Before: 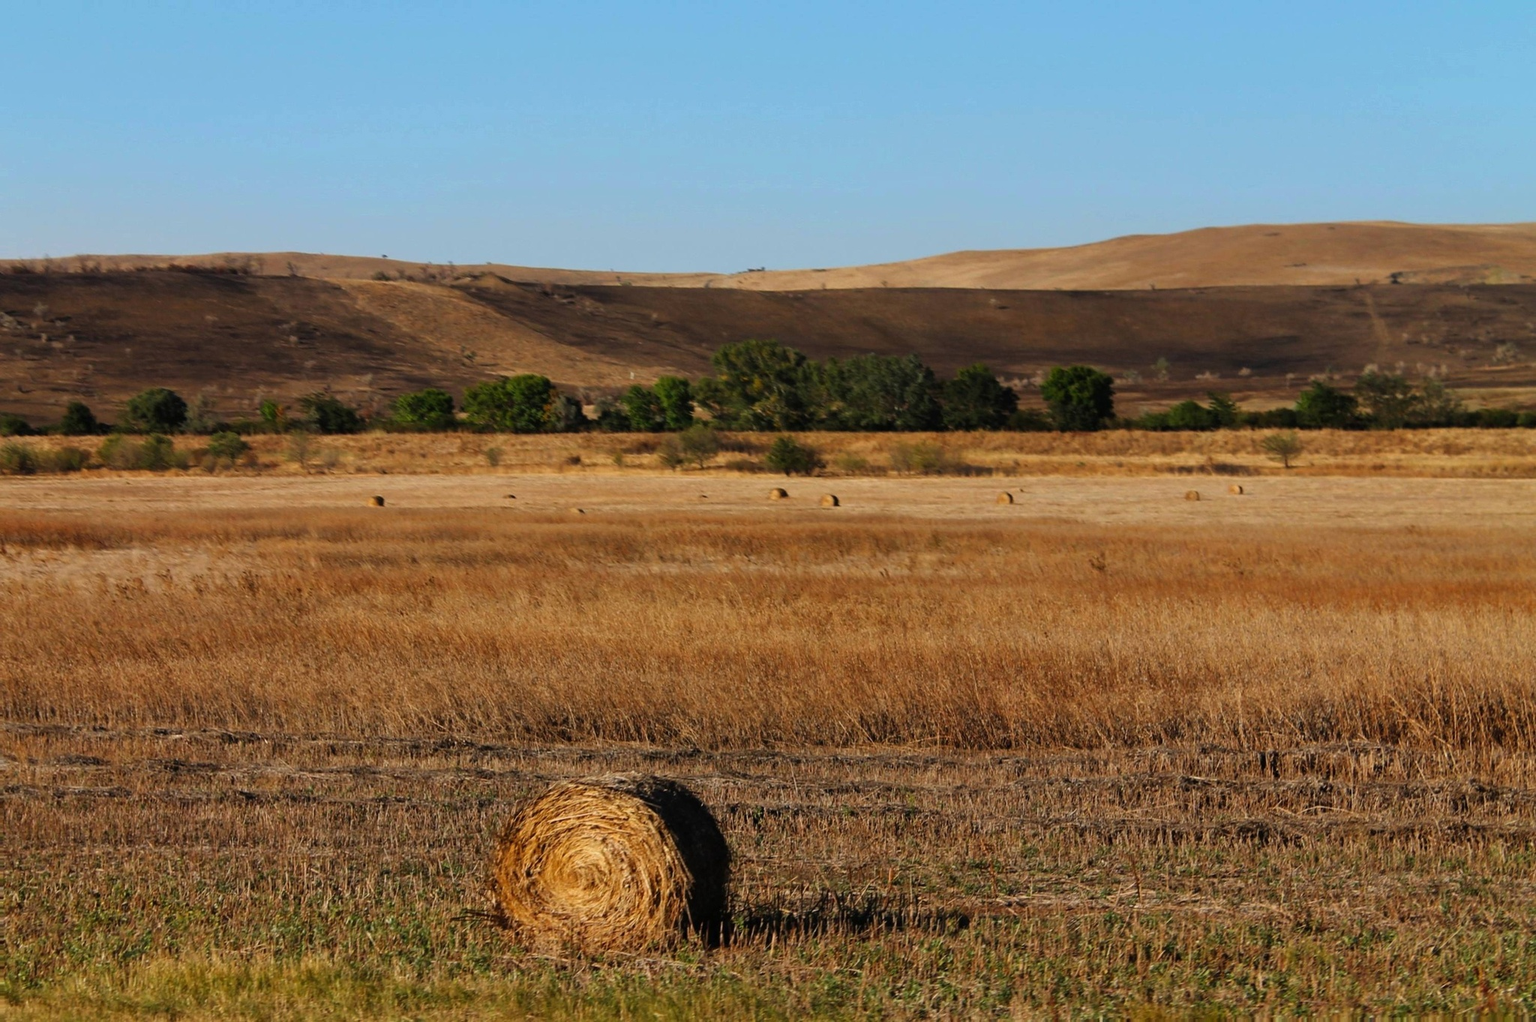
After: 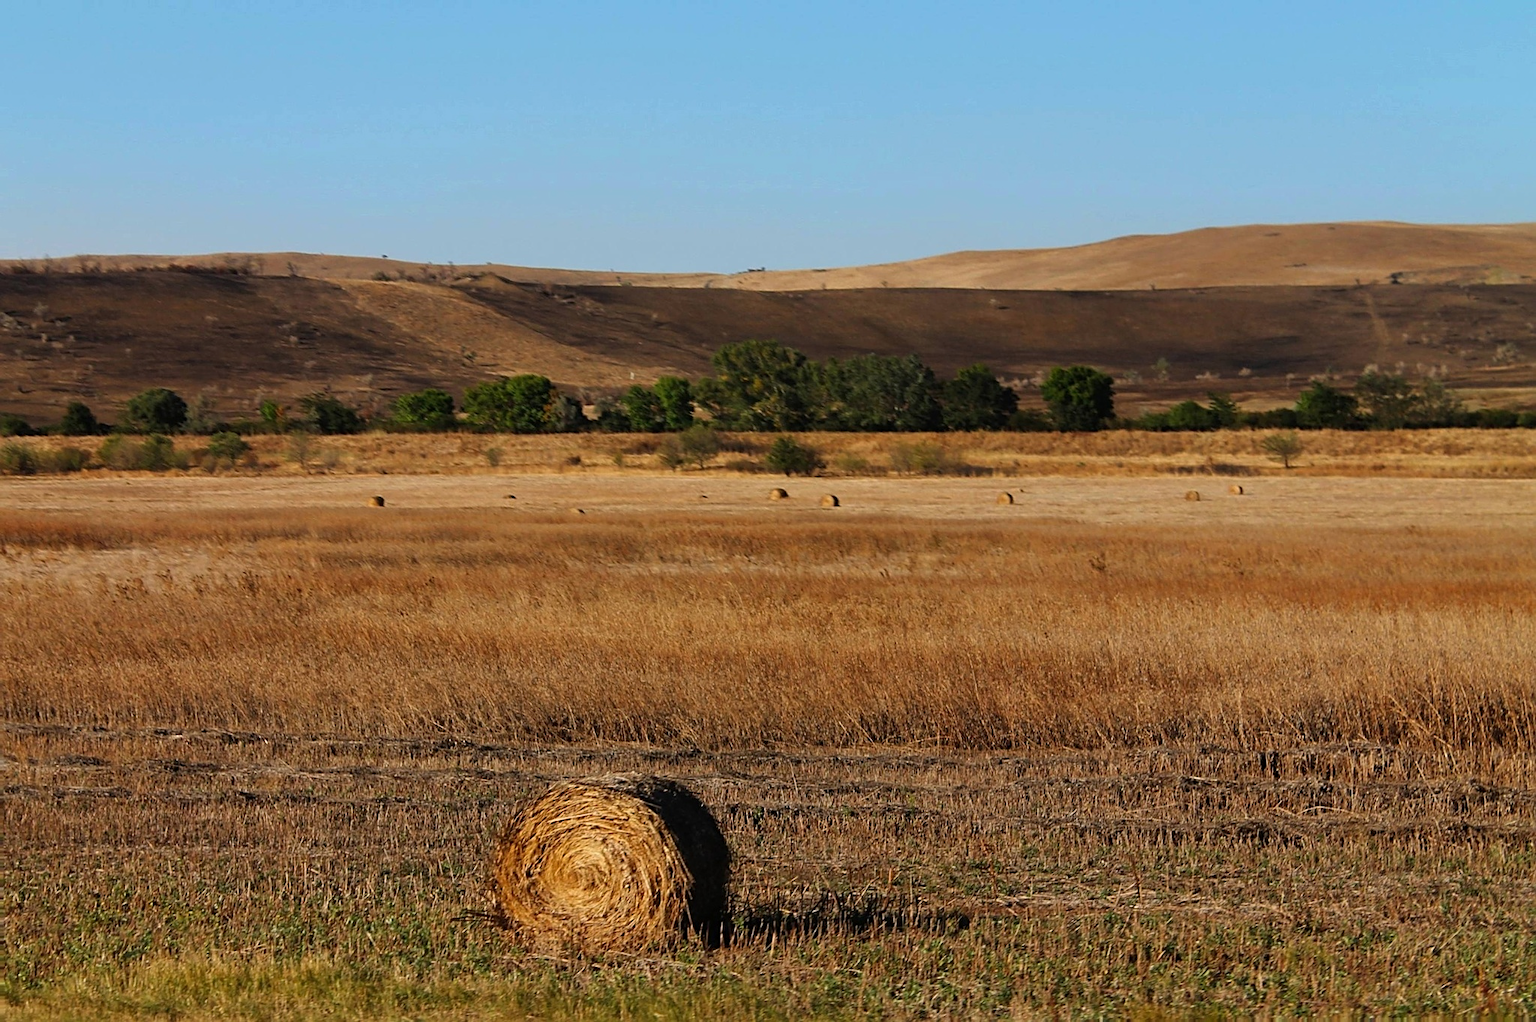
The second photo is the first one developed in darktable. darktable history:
color correction: saturation 0.99
white balance: emerald 1
sharpen: on, module defaults
